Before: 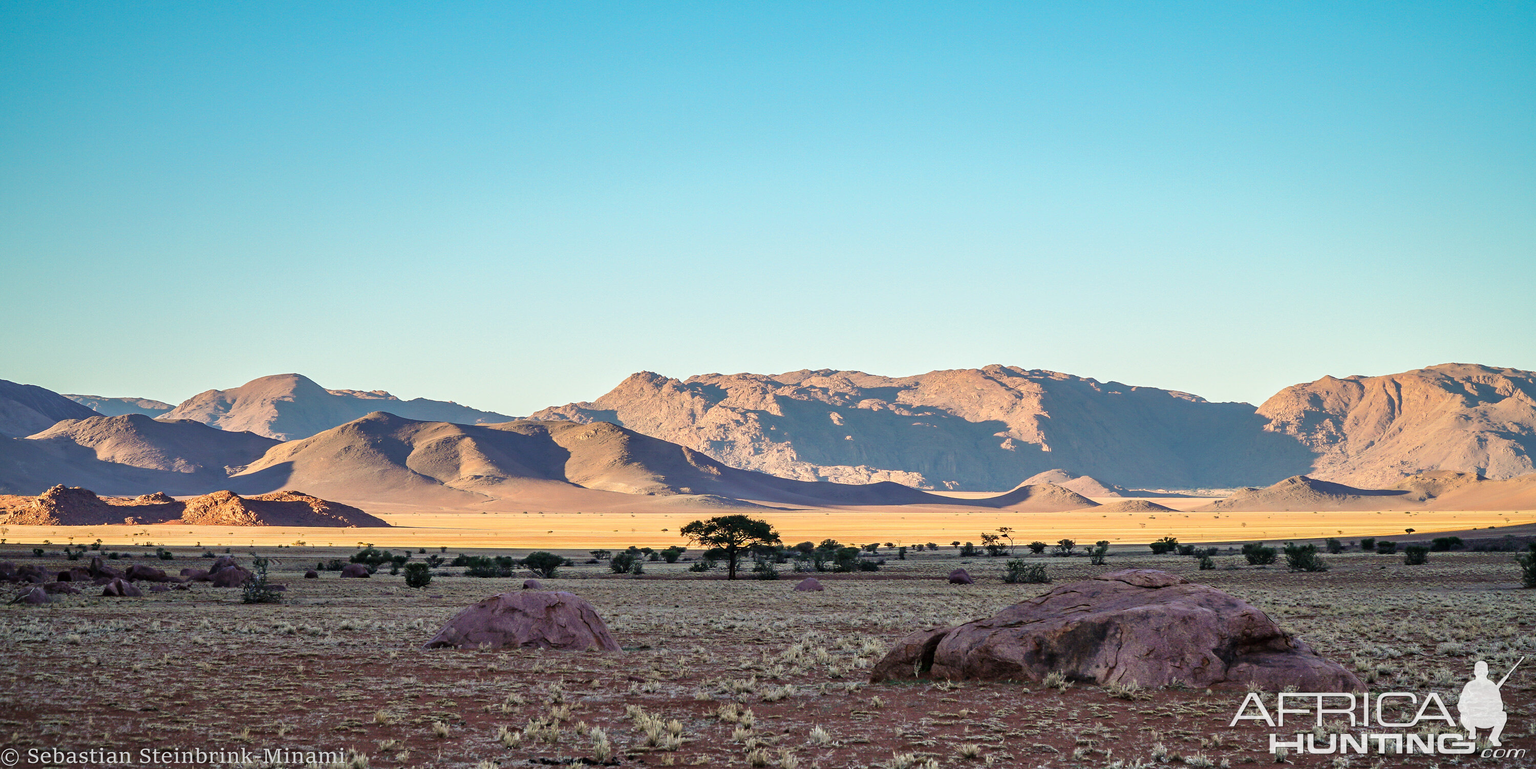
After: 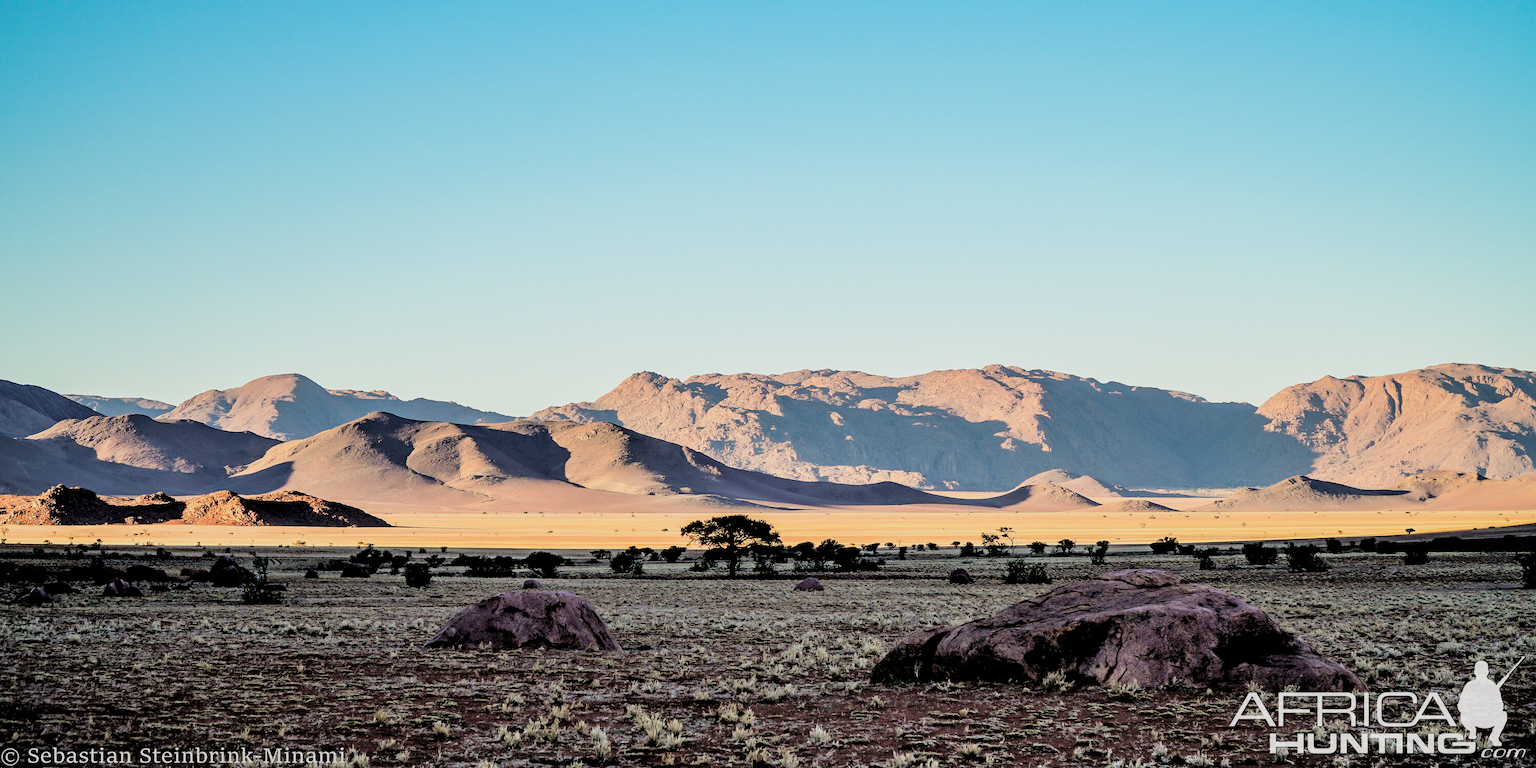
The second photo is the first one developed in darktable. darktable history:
rgb levels: levels [[0.029, 0.461, 0.922], [0, 0.5, 1], [0, 0.5, 1]]
filmic rgb: black relative exposure -5 EV, hardness 2.88, contrast 1.3, highlights saturation mix -10%
